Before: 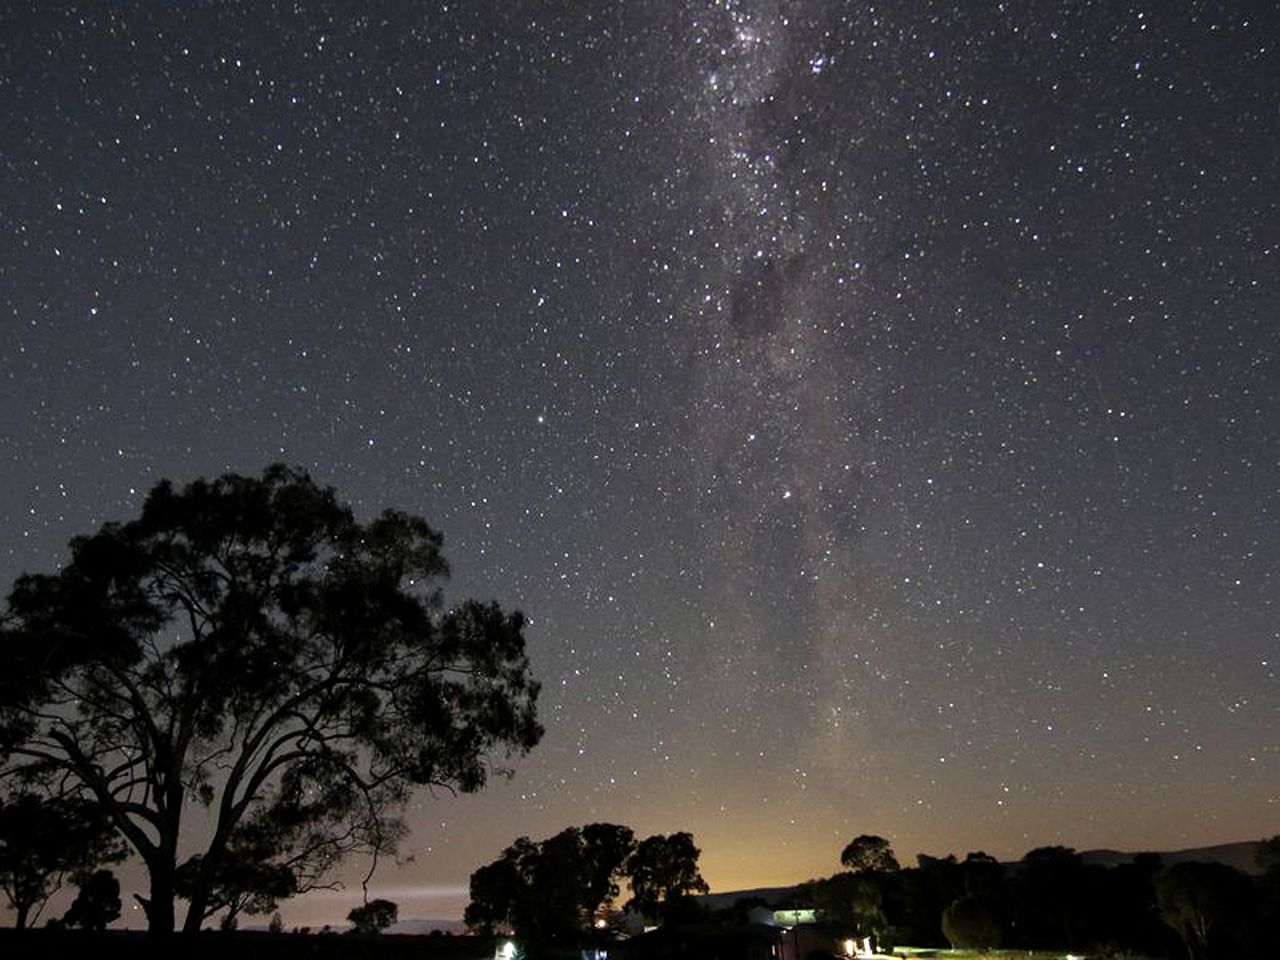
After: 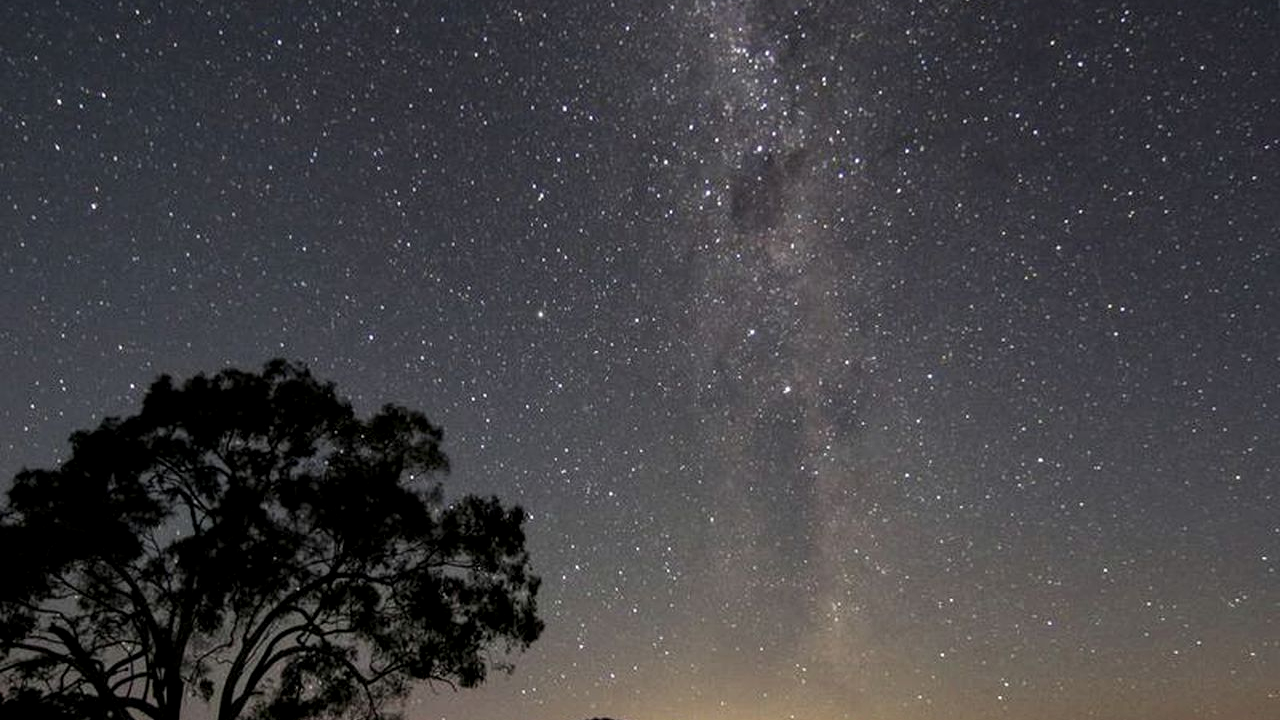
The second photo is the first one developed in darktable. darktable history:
crop: top 11.019%, bottom 13.961%
local contrast: on, module defaults
